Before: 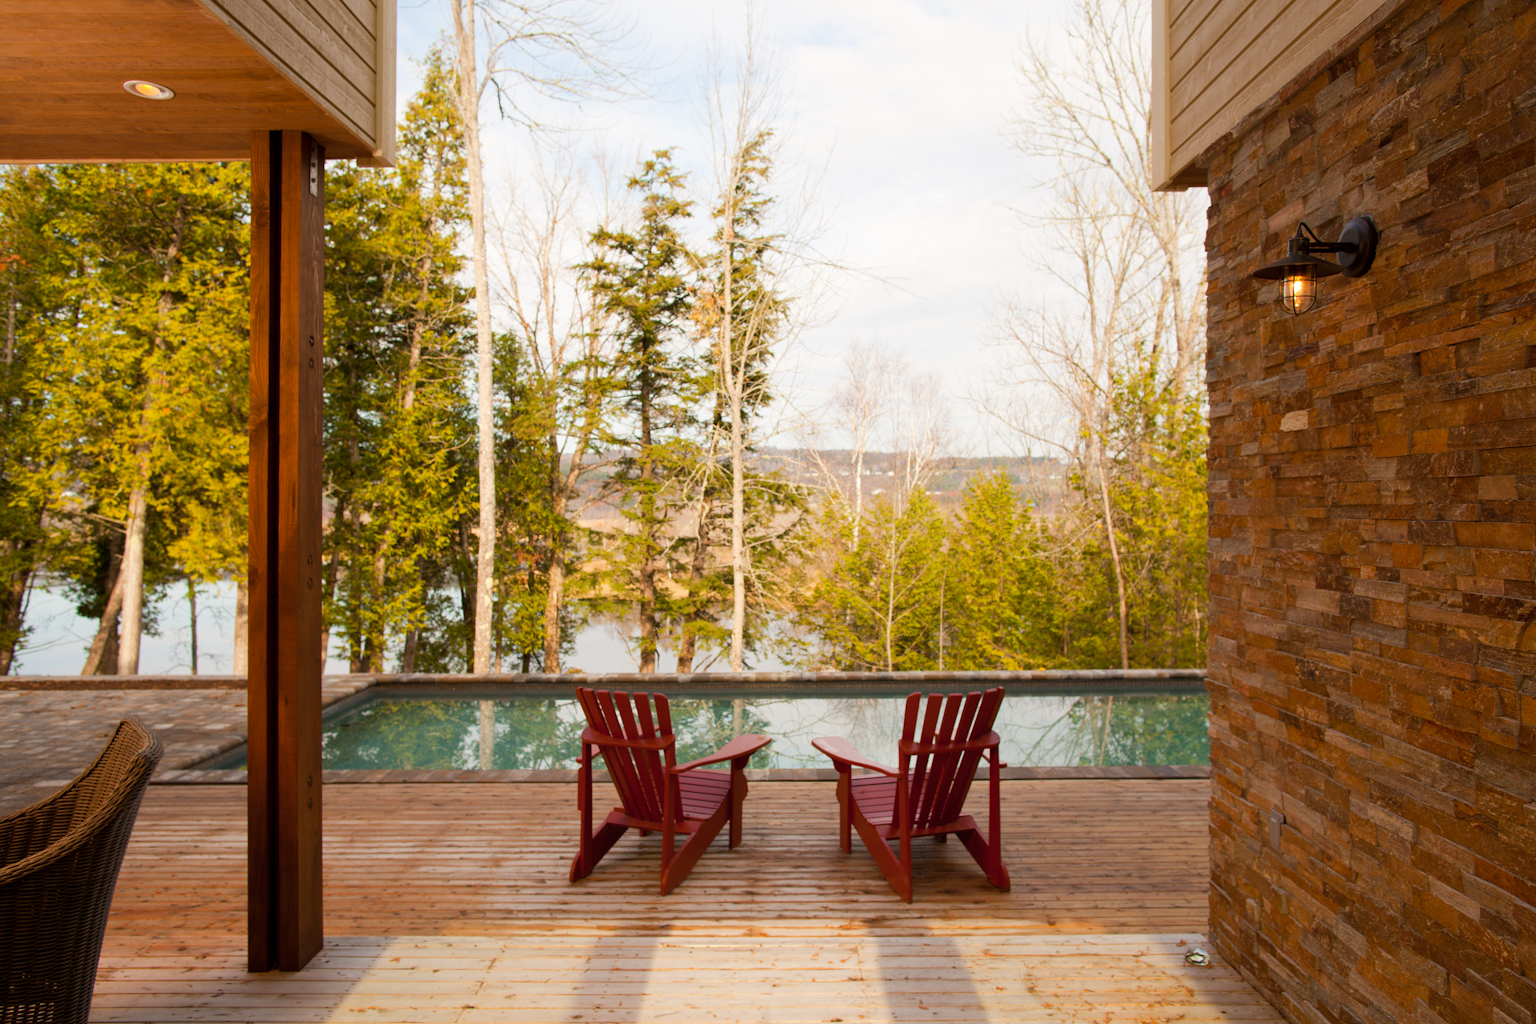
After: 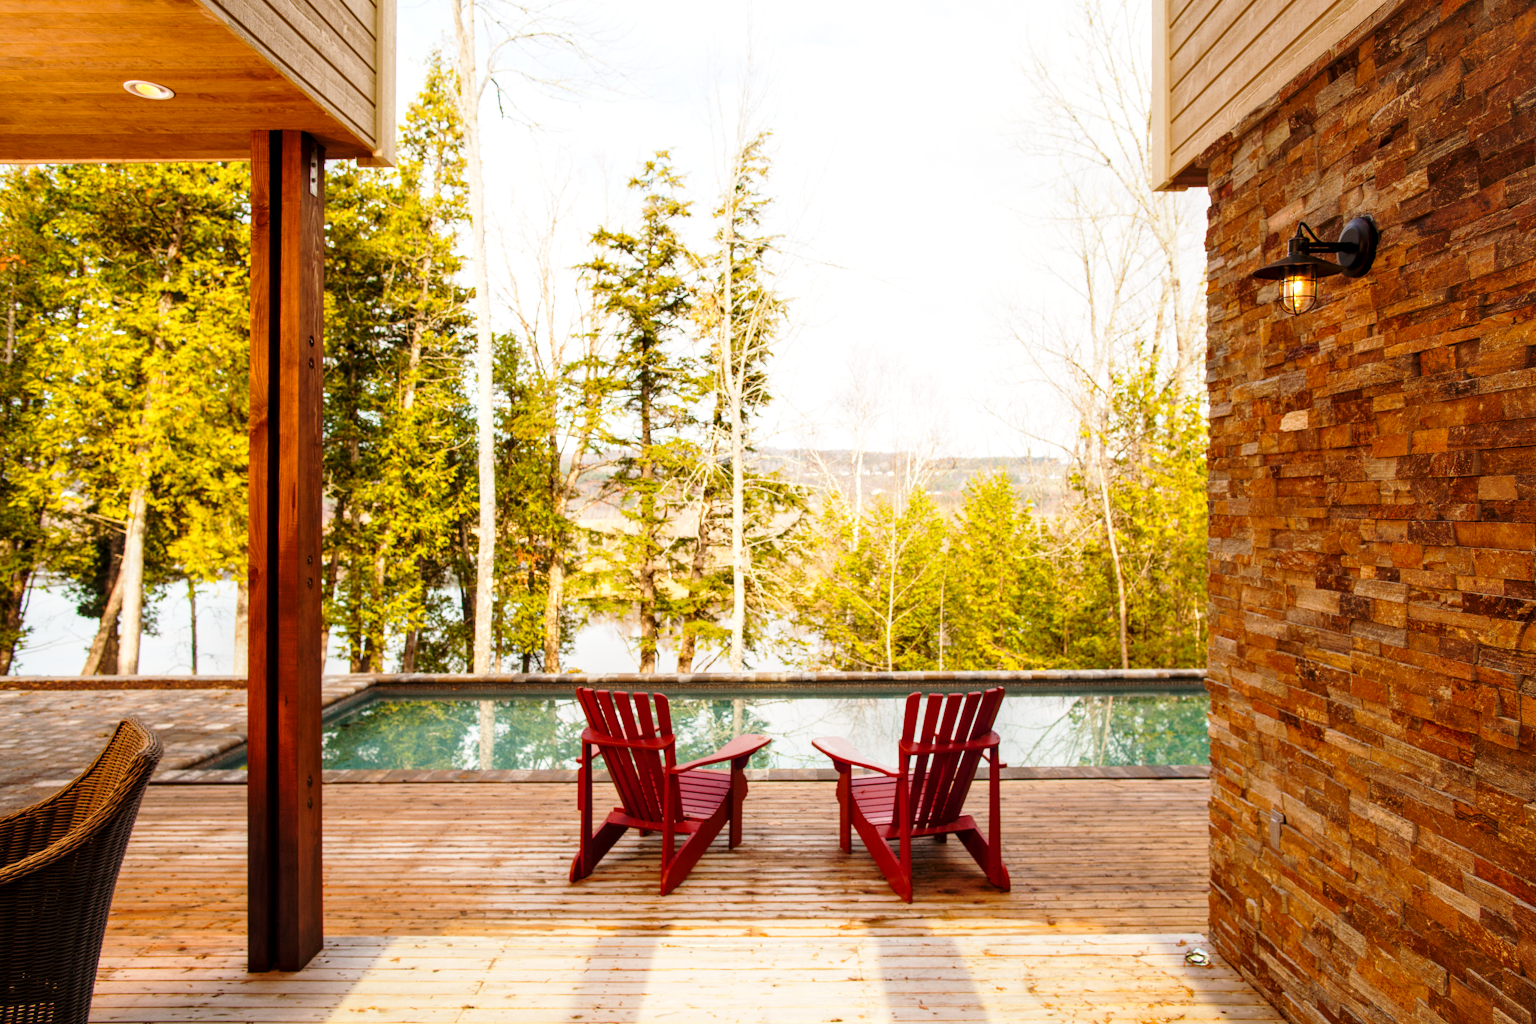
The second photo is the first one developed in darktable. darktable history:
local contrast: detail 130%
base curve: curves: ch0 [(0, 0) (0.028, 0.03) (0.121, 0.232) (0.46, 0.748) (0.859, 0.968) (1, 1)], preserve colors none
